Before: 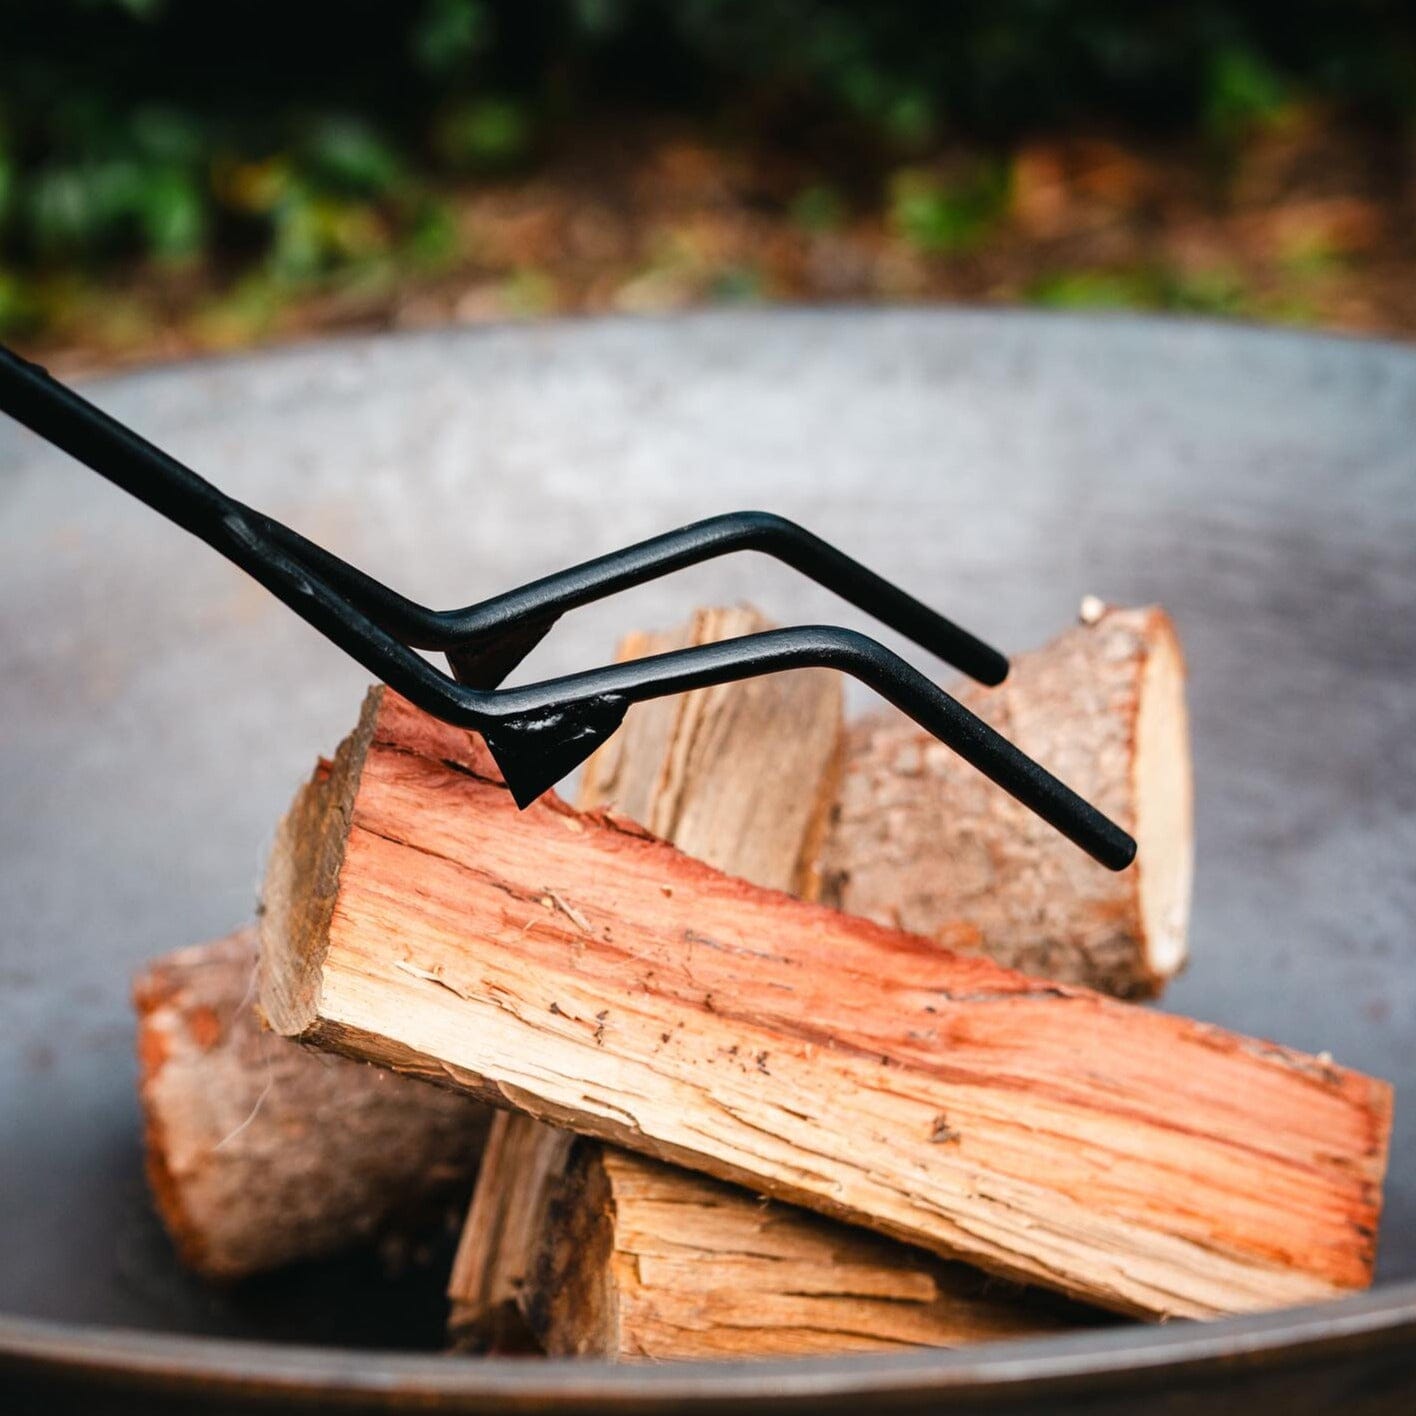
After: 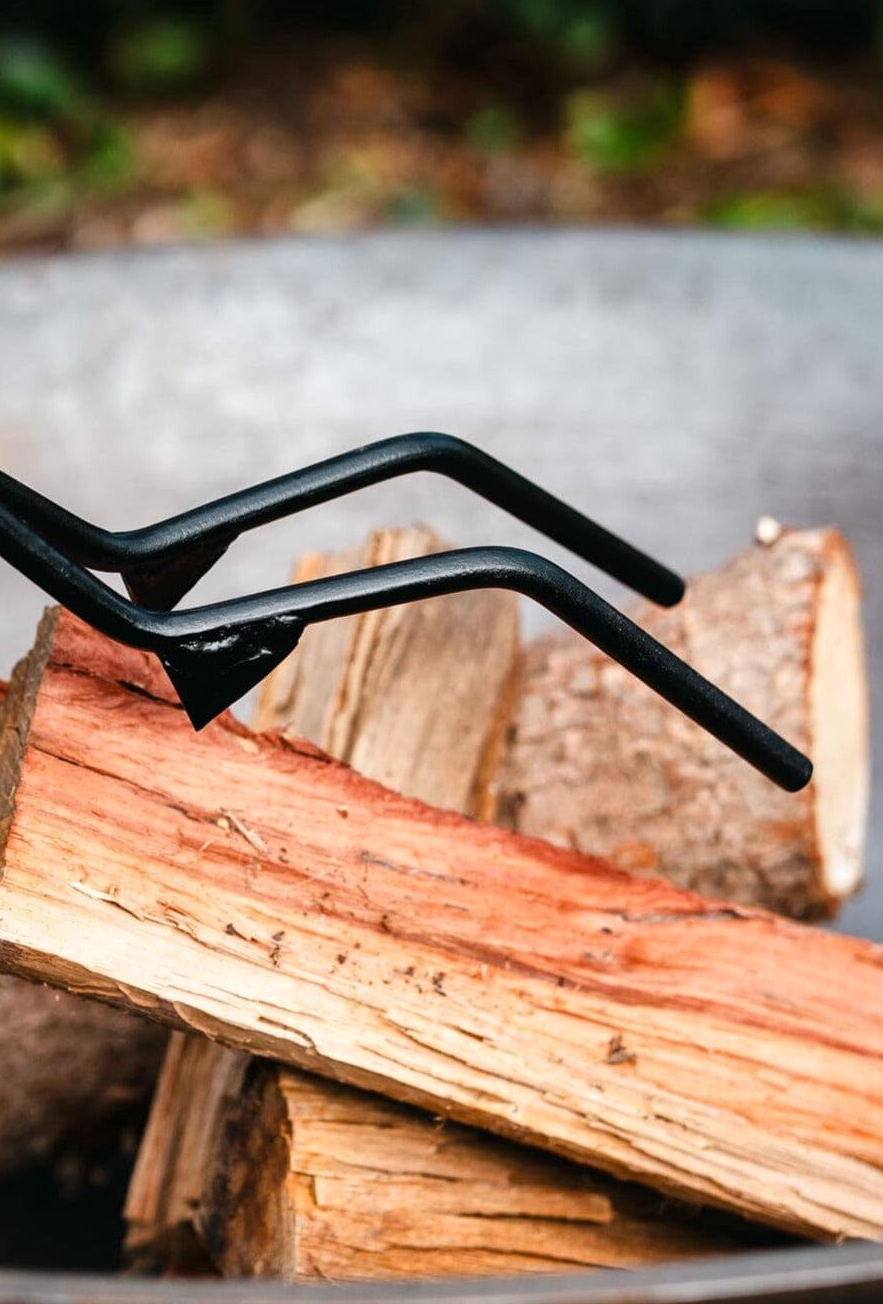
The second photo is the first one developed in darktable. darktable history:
local contrast: mode bilateral grid, contrast 20, coarseness 50, detail 120%, midtone range 0.2
crop and rotate: left 22.918%, top 5.629%, right 14.711%, bottom 2.247%
